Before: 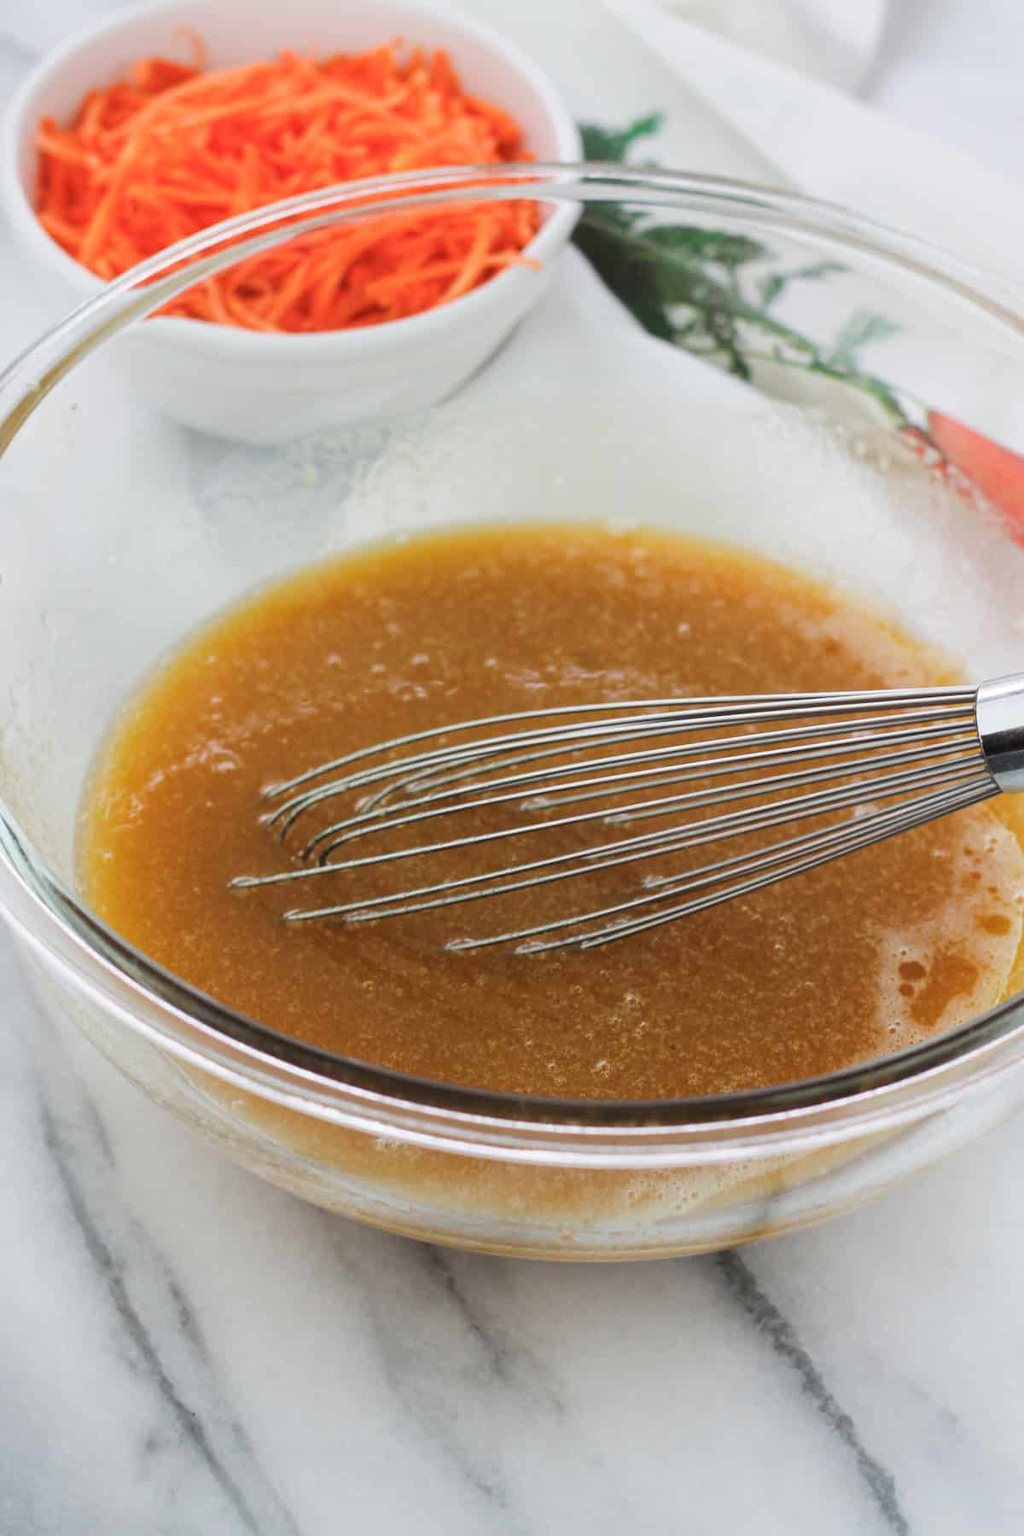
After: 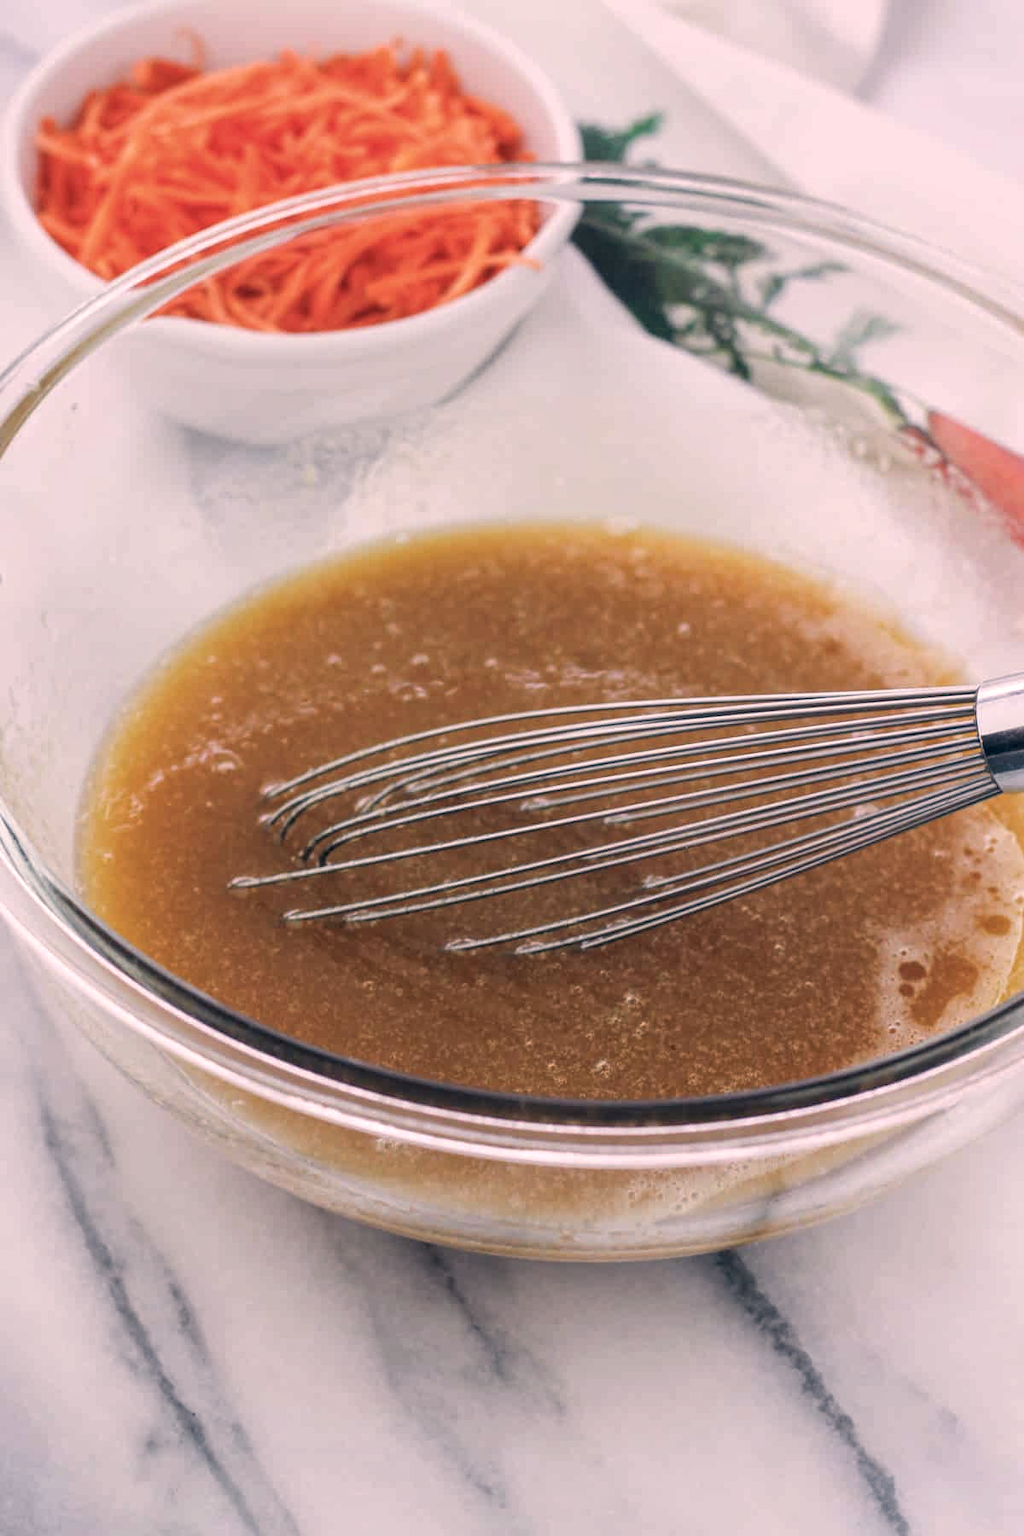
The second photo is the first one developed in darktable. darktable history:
local contrast: on, module defaults
color correction: highlights a* 14.03, highlights b* 6.09, shadows a* -5.94, shadows b* -15.58, saturation 0.827
